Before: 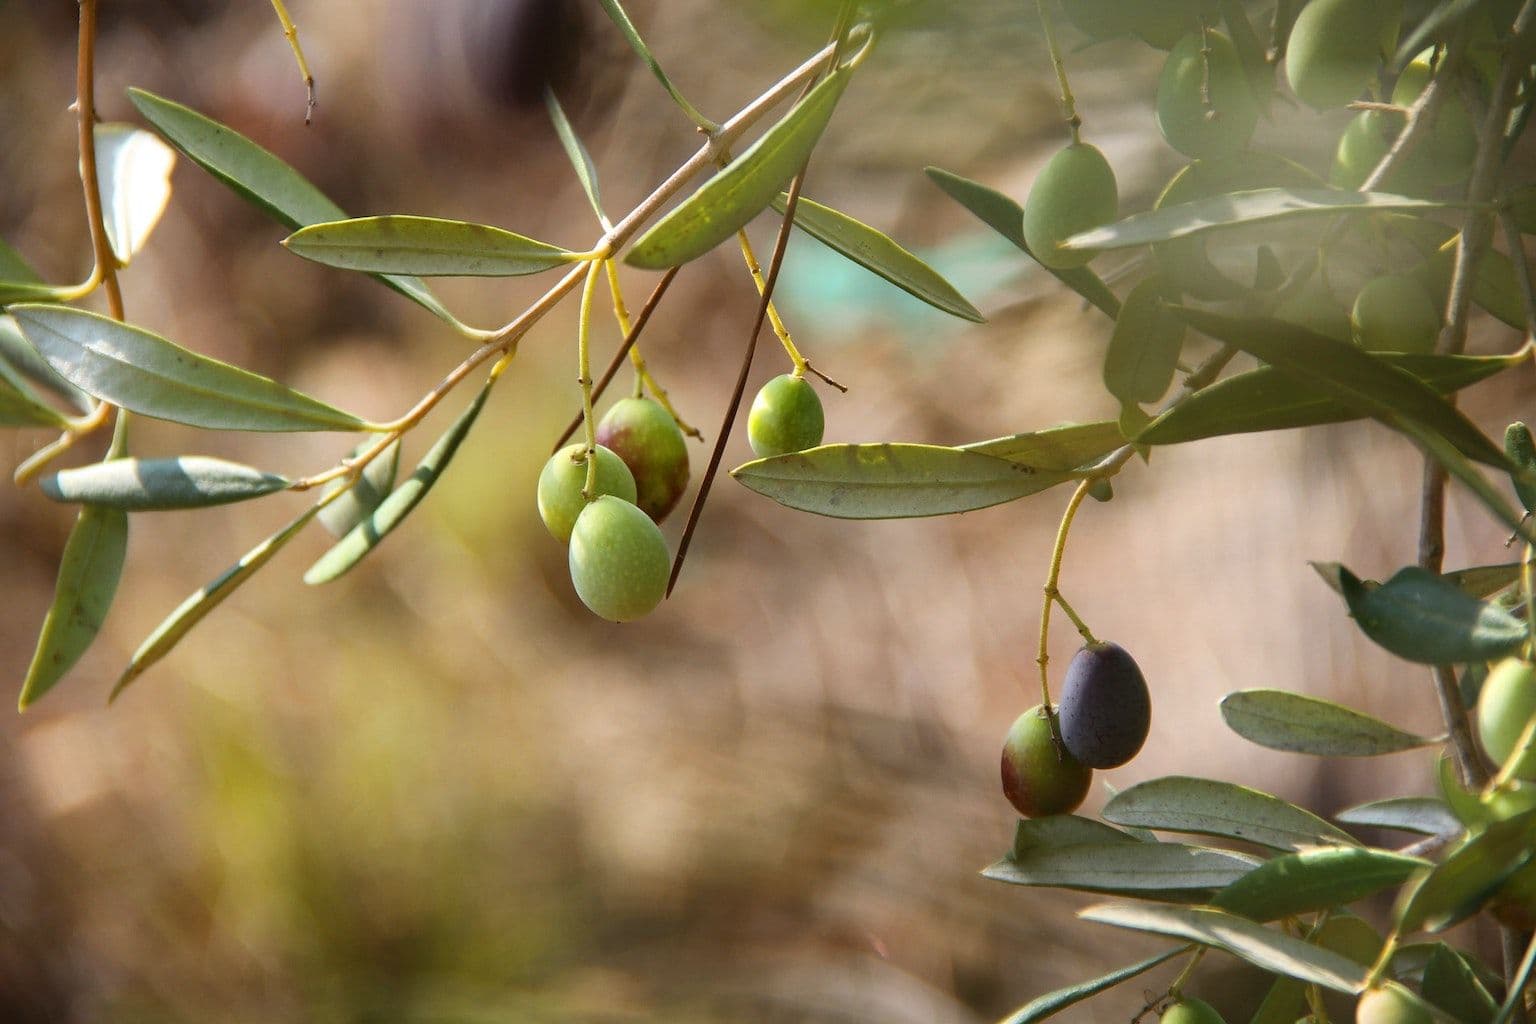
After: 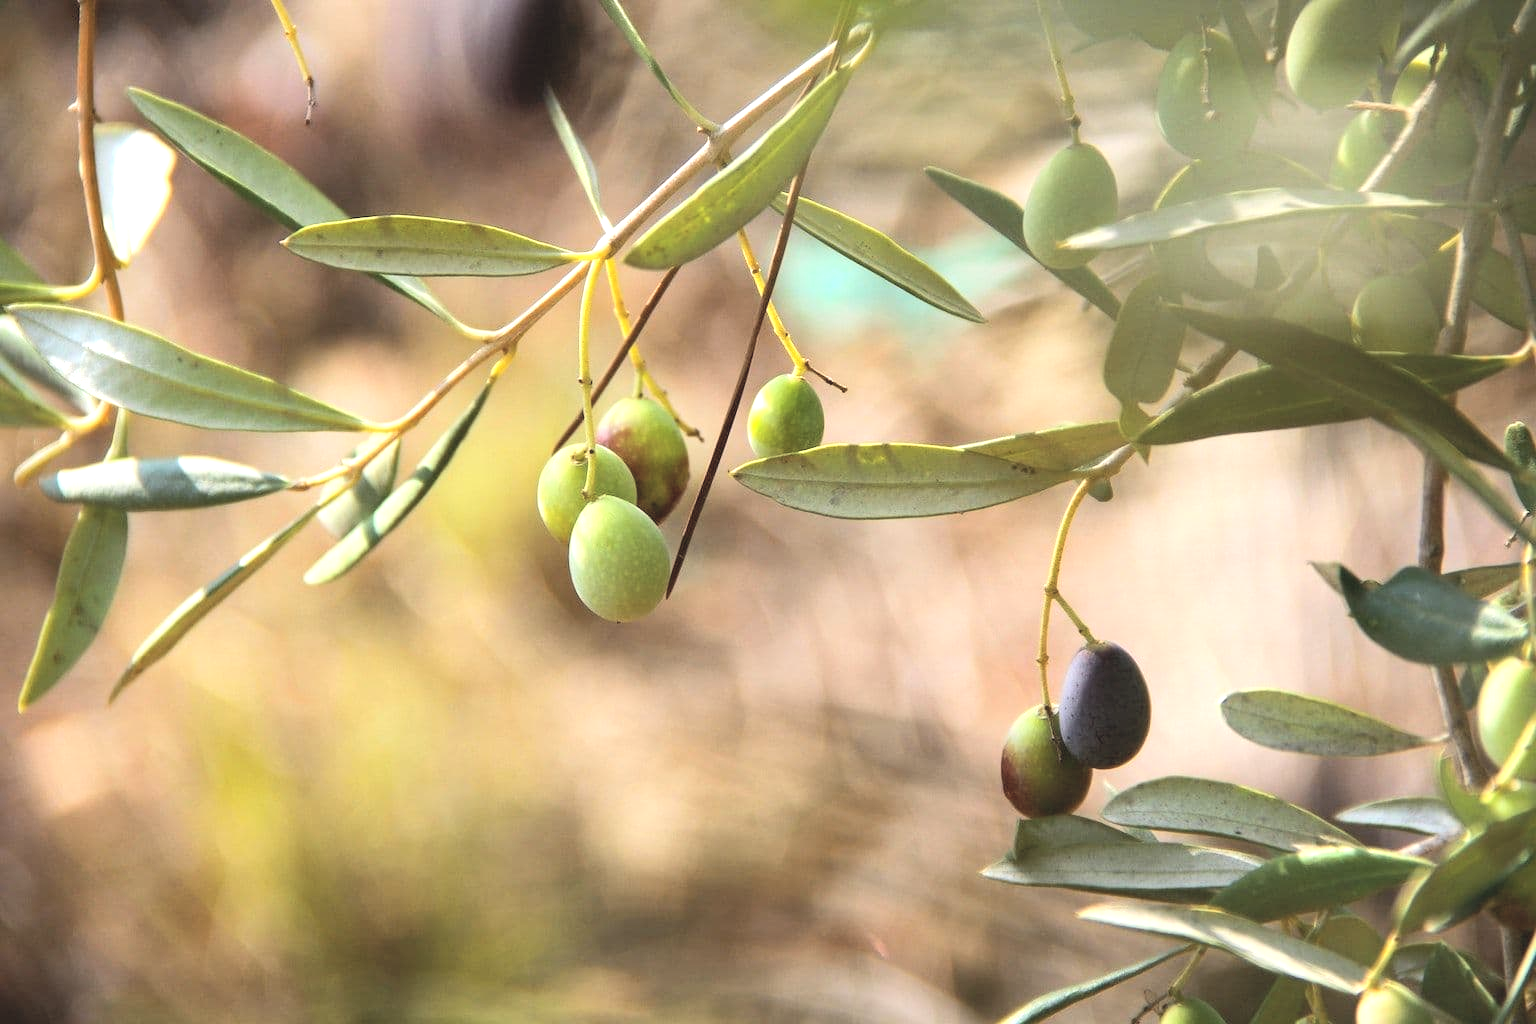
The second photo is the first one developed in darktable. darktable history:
tone equalizer: -8 EV -0.75 EV, -7 EV -0.7 EV, -6 EV -0.6 EV, -5 EV -0.4 EV, -3 EV 0.4 EV, -2 EV 0.6 EV, -1 EV 0.7 EV, +0 EV 0.75 EV, edges refinement/feathering 500, mask exposure compensation -1.57 EV, preserve details no
contrast brightness saturation: brightness 0.28
